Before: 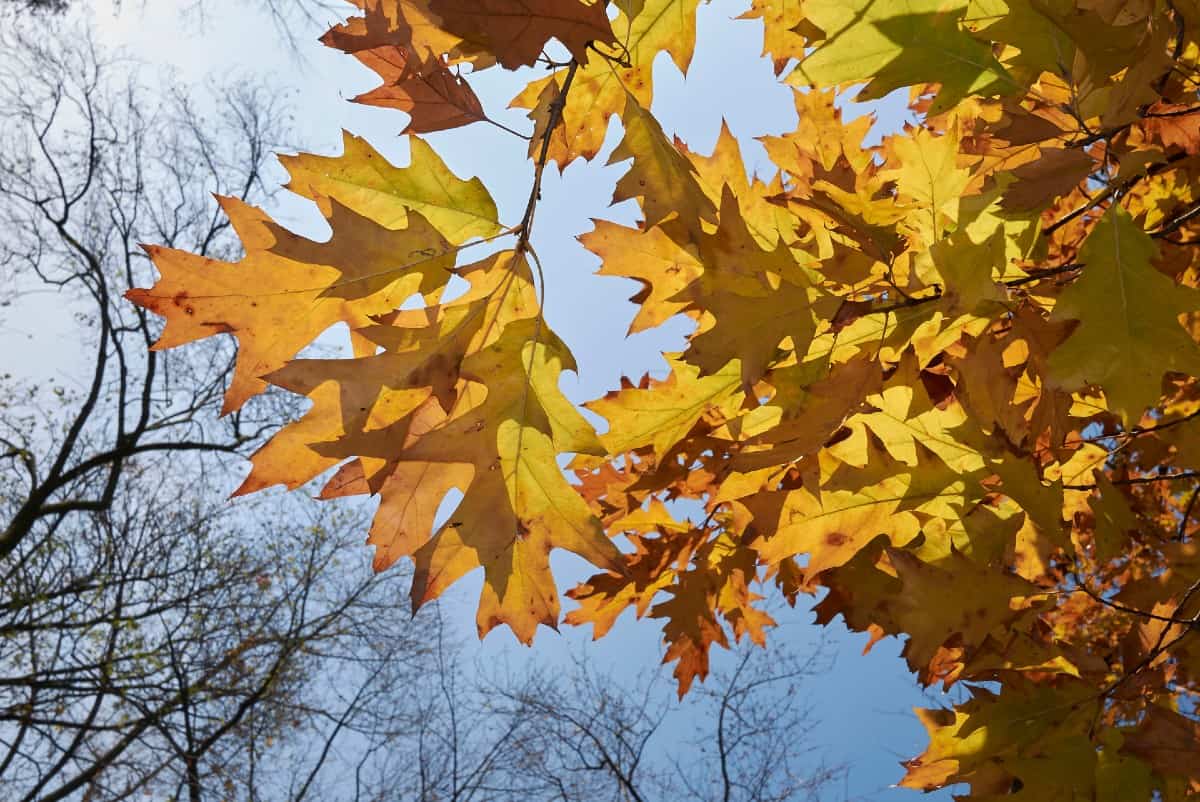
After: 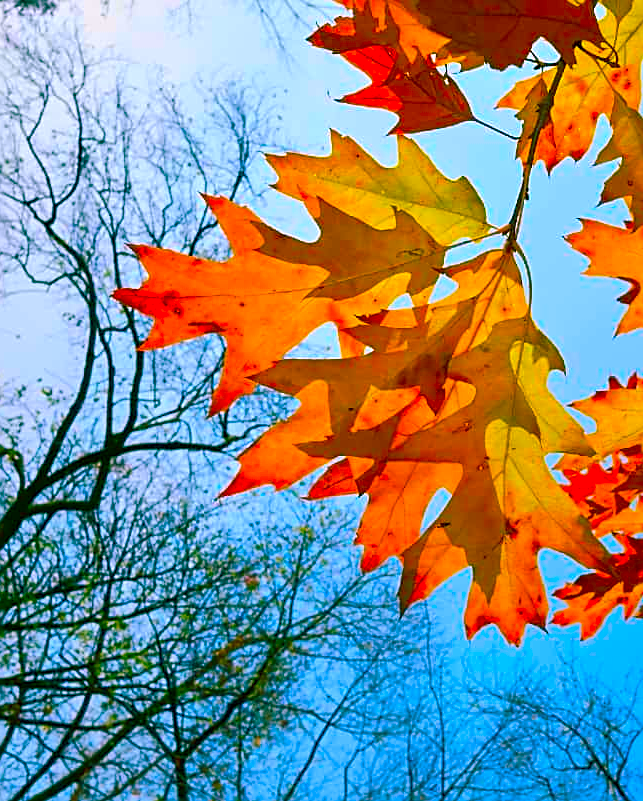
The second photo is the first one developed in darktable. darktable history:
color correction: highlights a* 1.56, highlights b* -1.84, saturation 2.49
sharpen: on, module defaults
color balance rgb: shadows lift › chroma 11.955%, shadows lift › hue 134.05°, perceptual saturation grading › global saturation 19.521%
crop: left 1.019%, right 45.343%, bottom 0.084%
